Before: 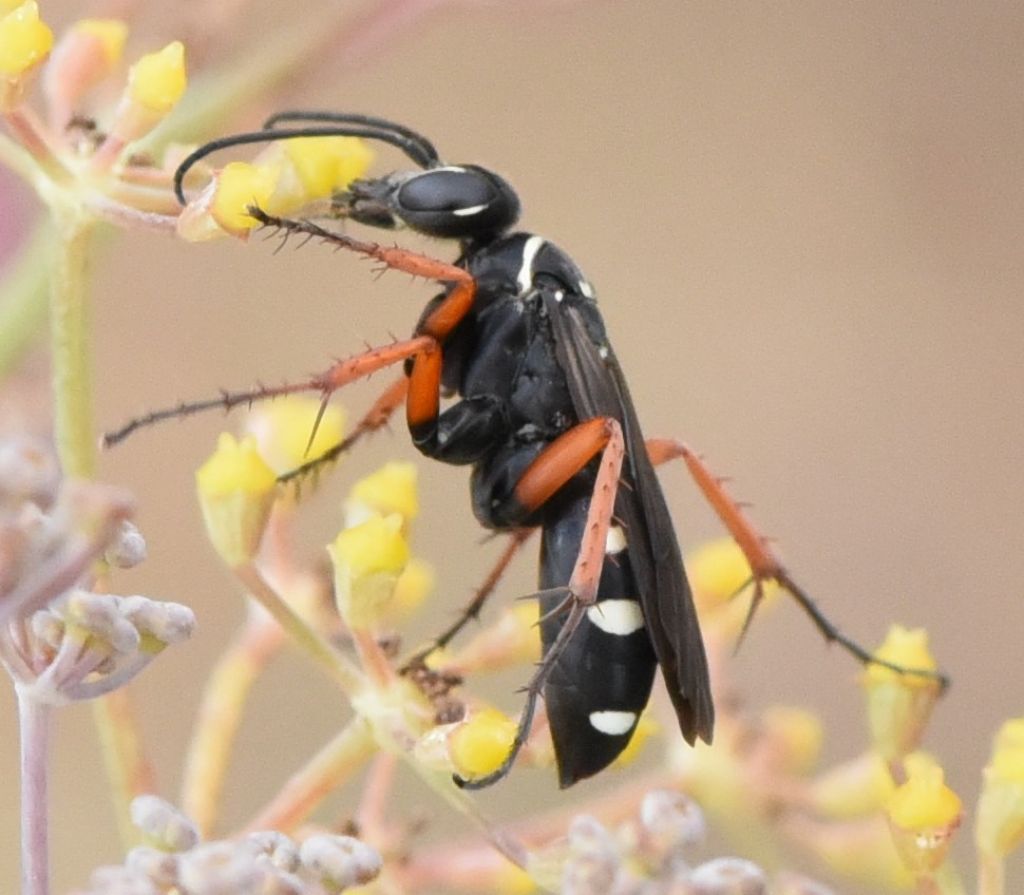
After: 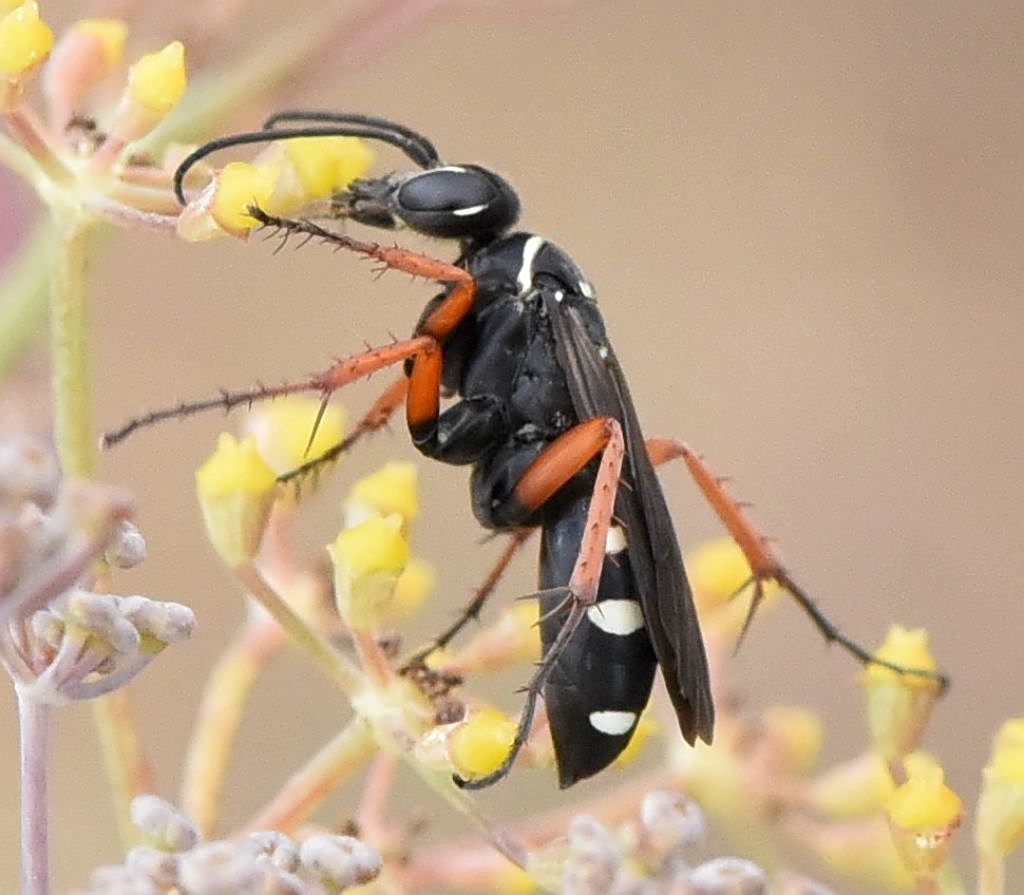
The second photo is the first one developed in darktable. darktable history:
local contrast: highlights 103%, shadows 99%, detail 119%, midtone range 0.2
sharpen: on, module defaults
